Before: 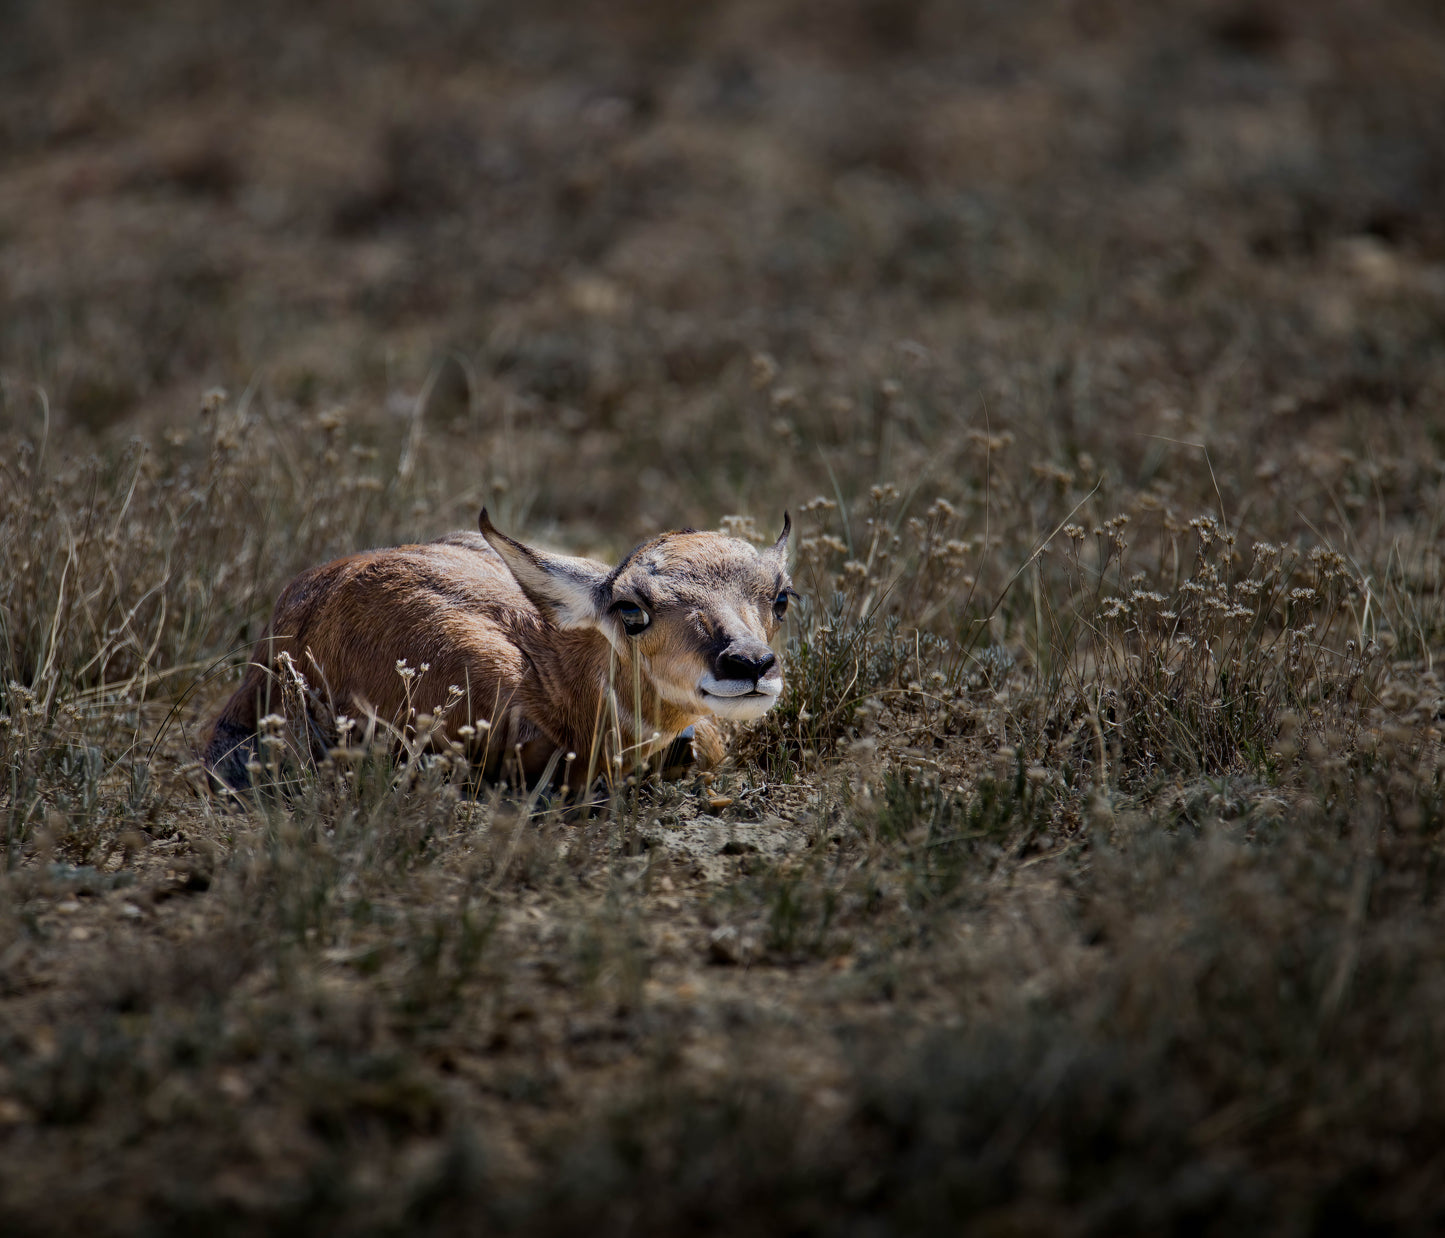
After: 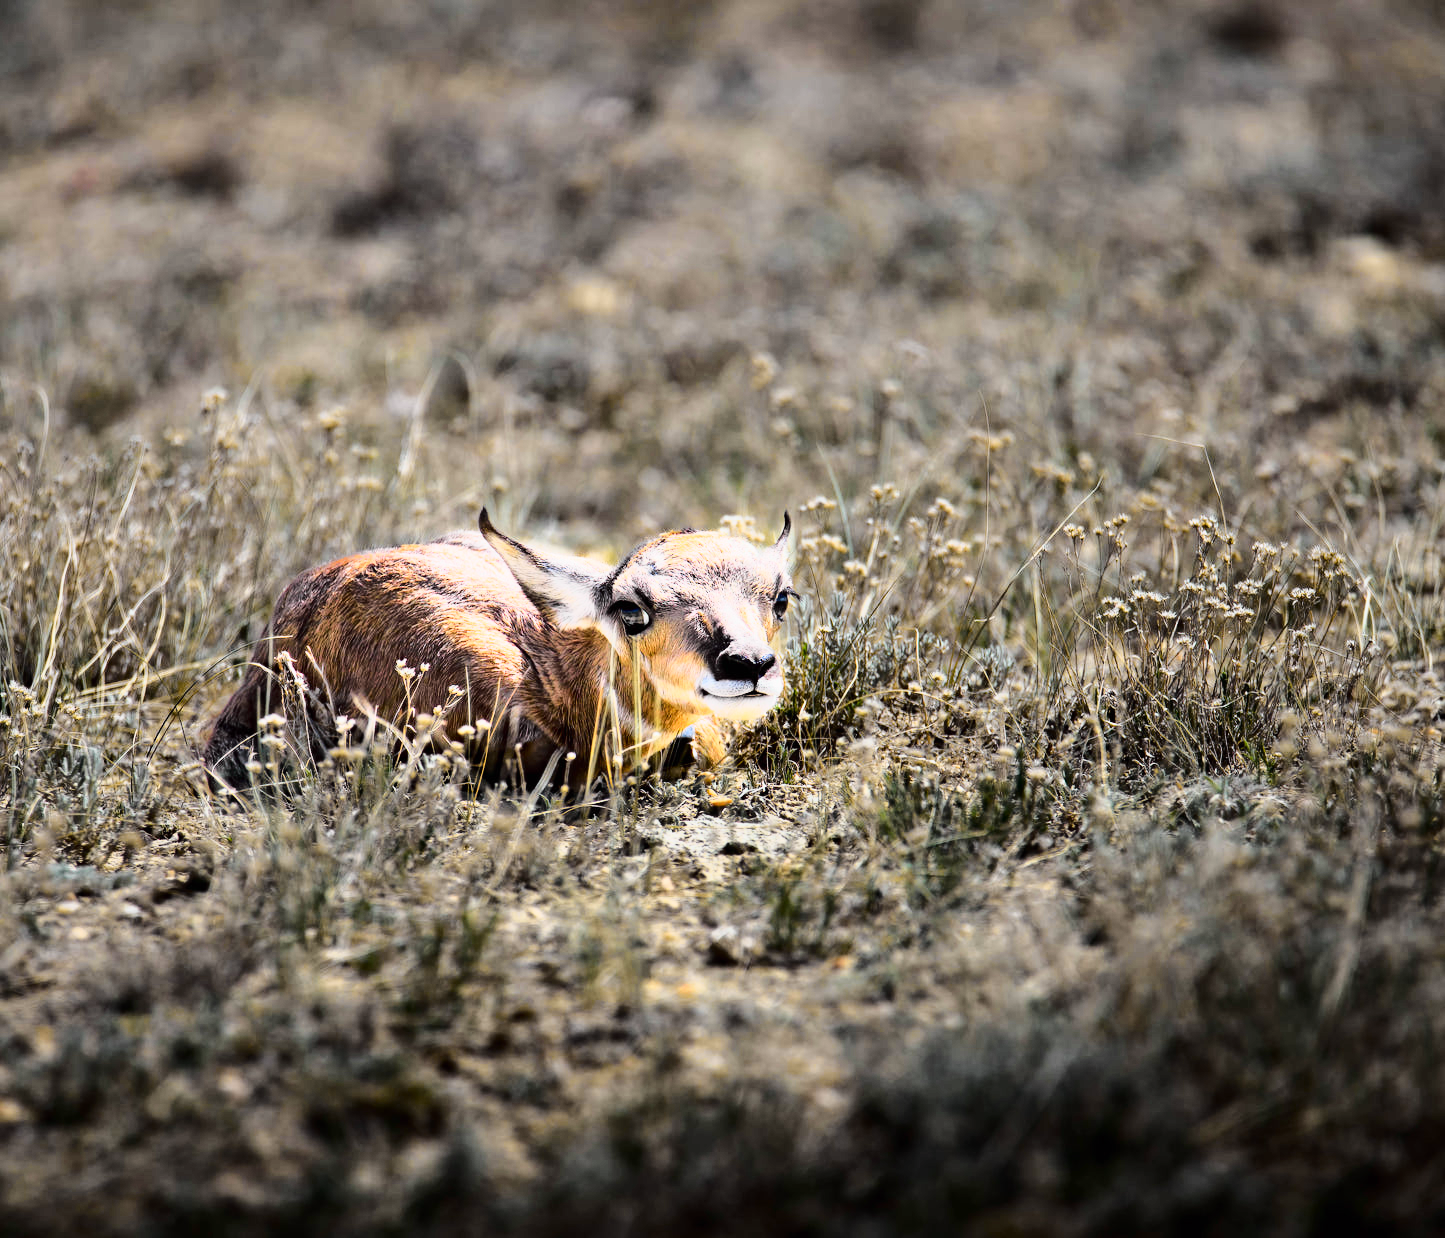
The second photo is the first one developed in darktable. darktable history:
base curve: curves: ch0 [(0, 0) (0.028, 0.03) (0.121, 0.232) (0.46, 0.748) (0.859, 0.968) (1, 1)]
exposure: black level correction 0, exposure 0.7 EV, compensate exposure bias true, compensate highlight preservation false
tone curve: curves: ch0 [(0, 0) (0.062, 0.037) (0.142, 0.138) (0.359, 0.419) (0.469, 0.544) (0.634, 0.722) (0.839, 0.909) (0.998, 0.978)]; ch1 [(0, 0) (0.437, 0.408) (0.472, 0.47) (0.502, 0.503) (0.527, 0.523) (0.559, 0.573) (0.608, 0.665) (0.669, 0.748) (0.859, 0.899) (1, 1)]; ch2 [(0, 0) (0.33, 0.301) (0.421, 0.443) (0.473, 0.498) (0.502, 0.5) (0.535, 0.531) (0.575, 0.603) (0.608, 0.667) (1, 1)], color space Lab, independent channels, preserve colors none
